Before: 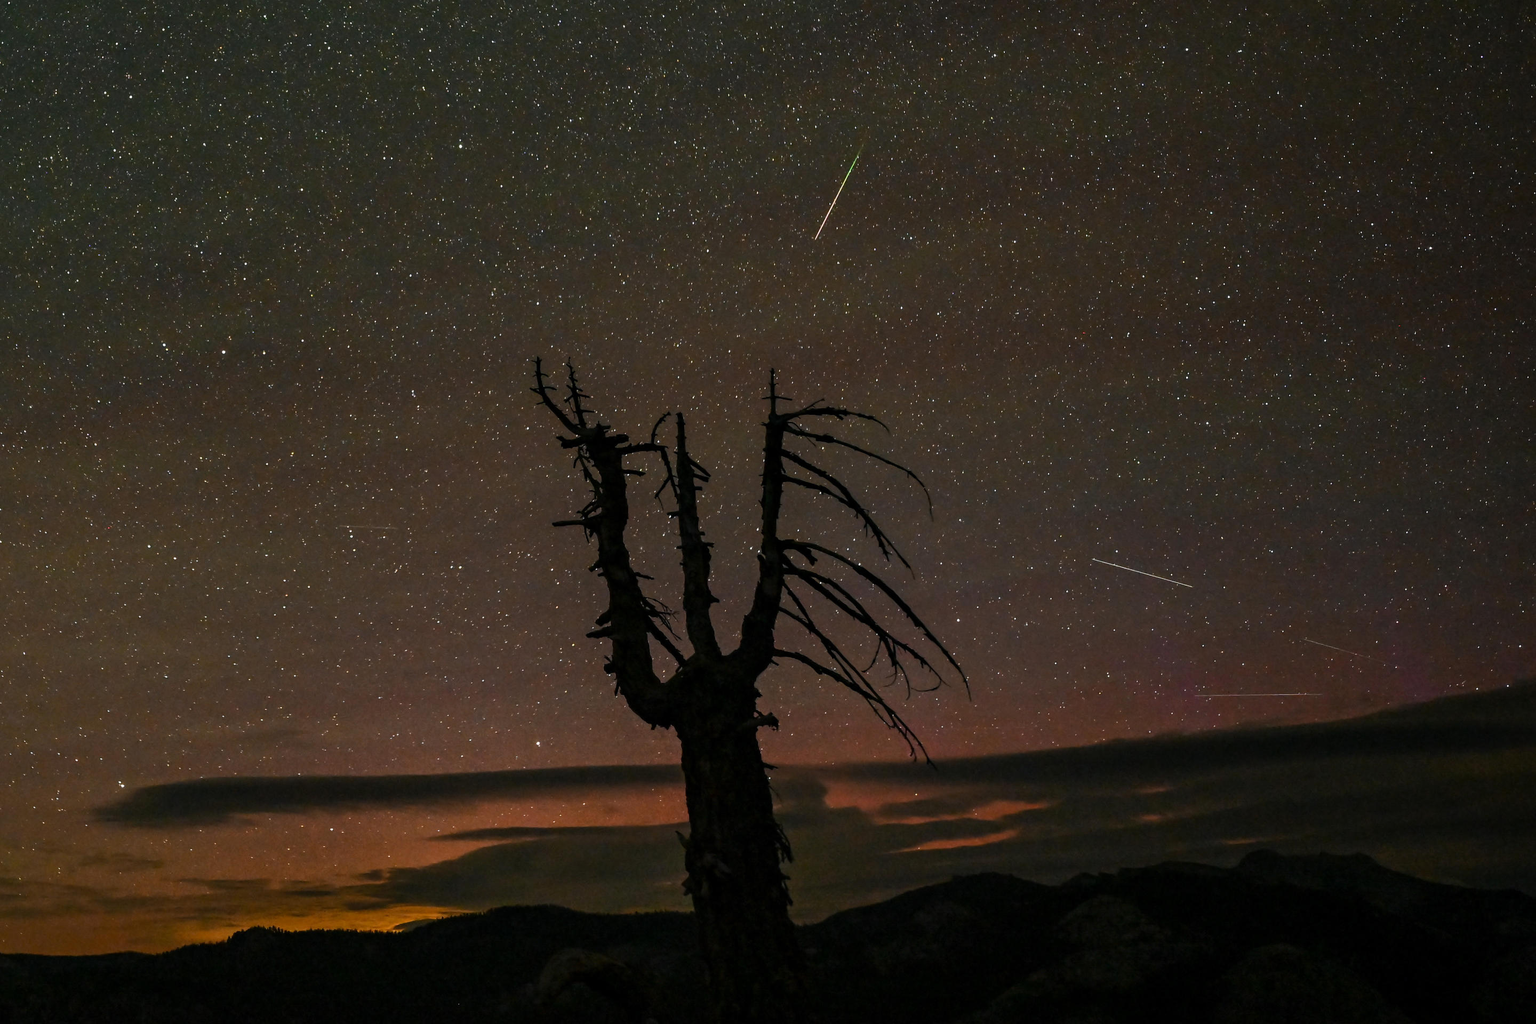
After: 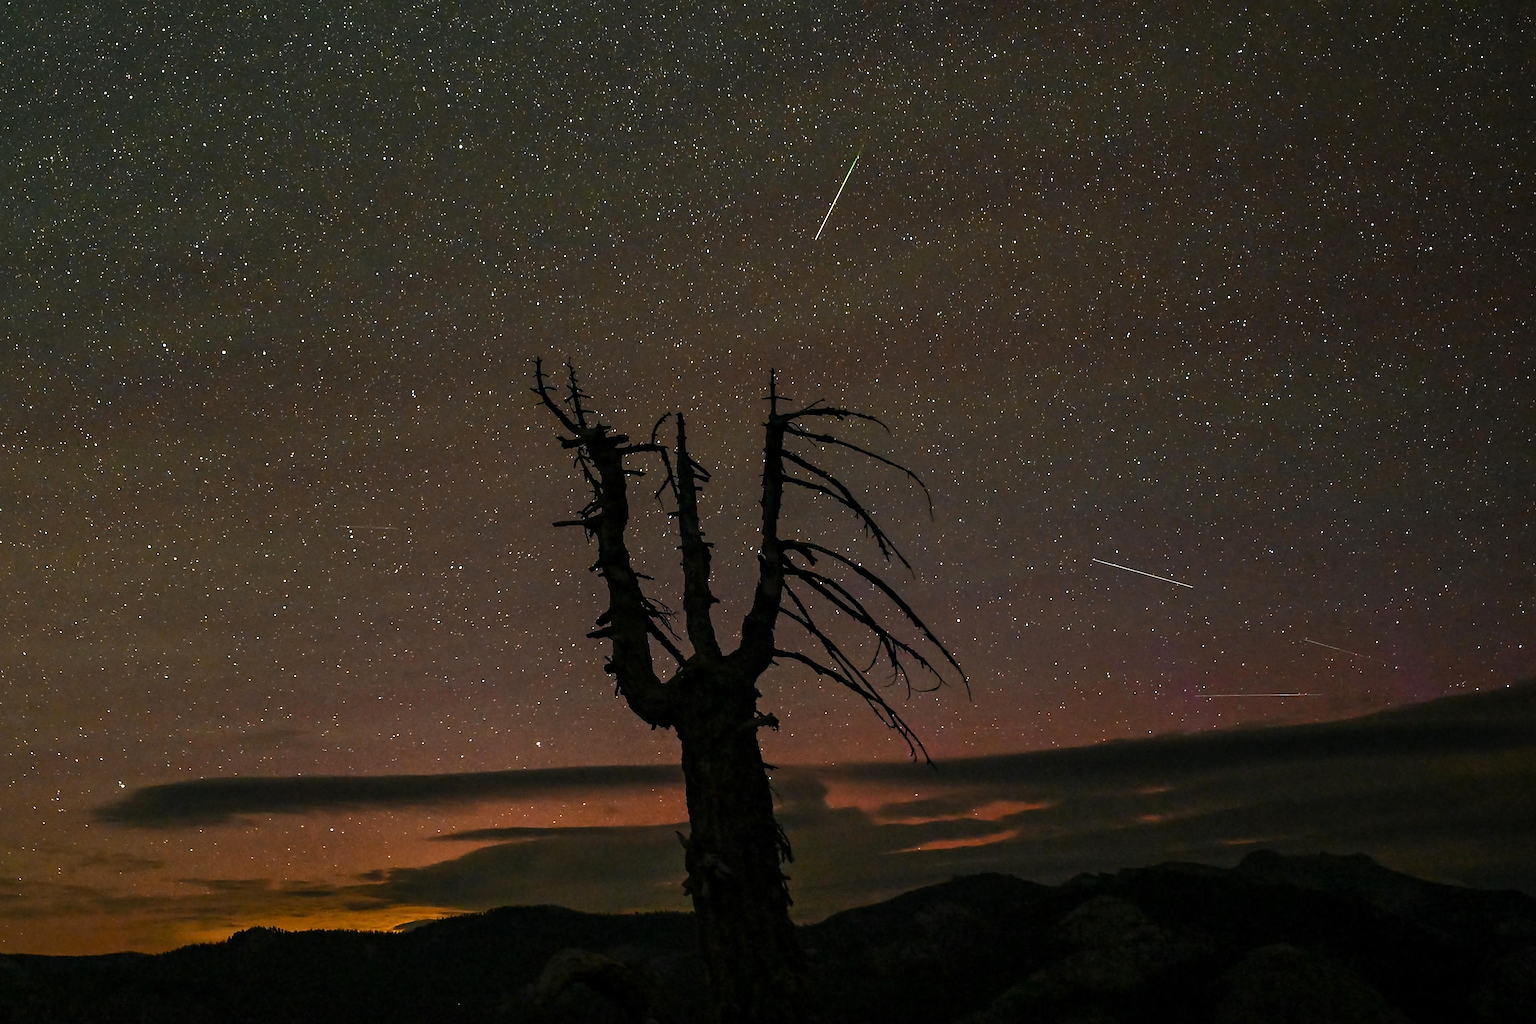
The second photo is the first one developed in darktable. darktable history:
sharpen: radius 1.864, amount 0.398, threshold 1.271
exposure: exposure 0.178 EV, compensate exposure bias true, compensate highlight preservation false
